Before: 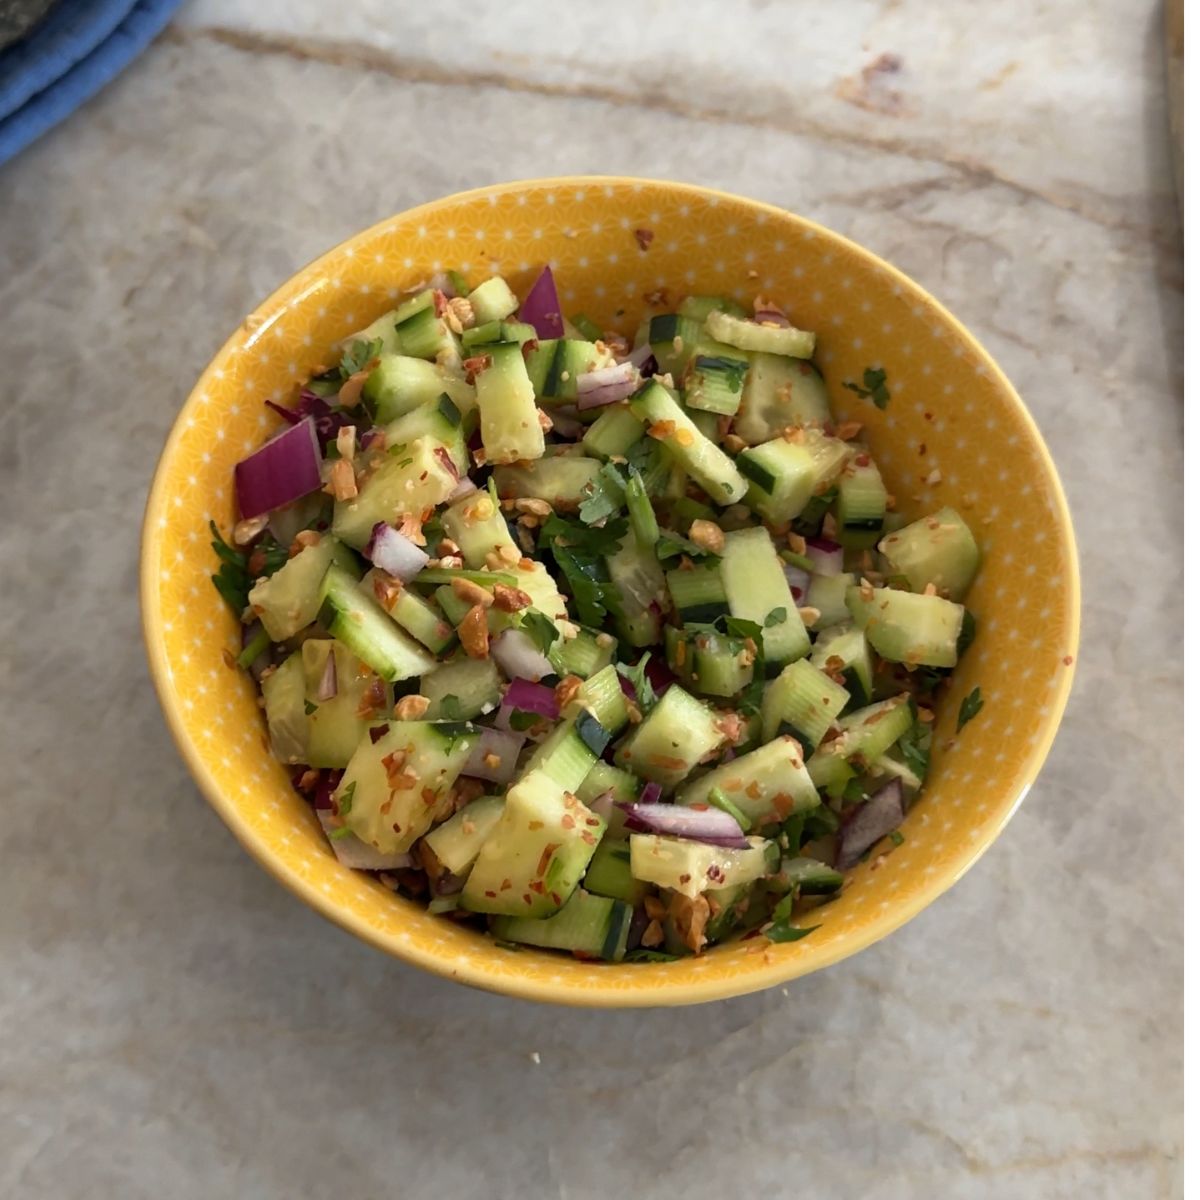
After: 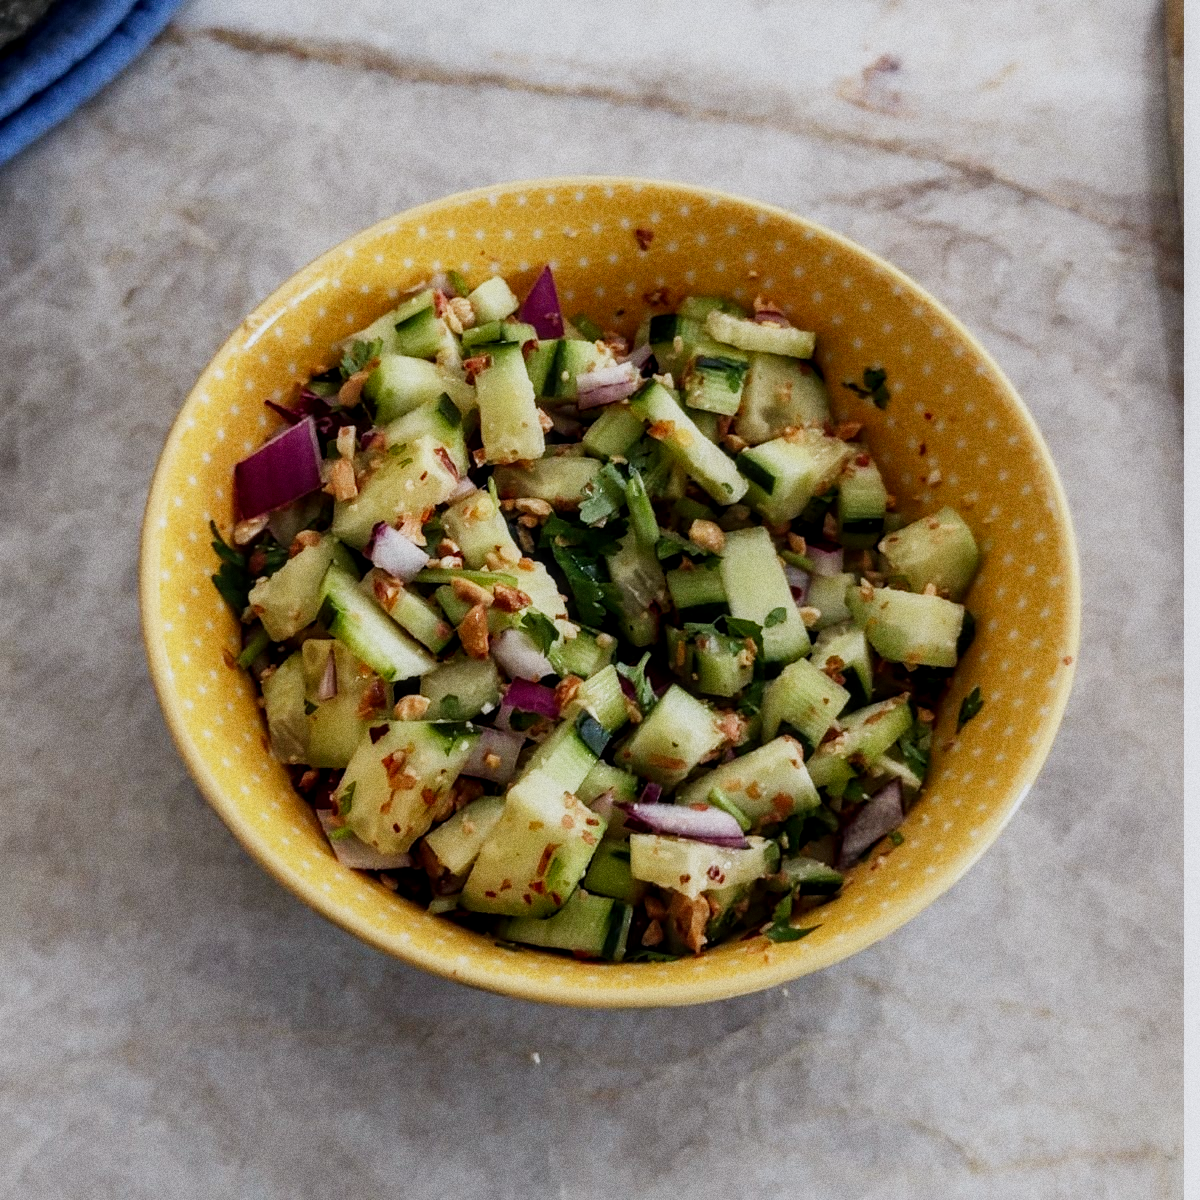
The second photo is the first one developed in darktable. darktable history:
local contrast: on, module defaults
sigmoid: contrast 1.6, skew -0.2, preserve hue 0%, red attenuation 0.1, red rotation 0.035, green attenuation 0.1, green rotation -0.017, blue attenuation 0.15, blue rotation -0.052, base primaries Rec2020
color calibration: illuminant as shot in camera, x 0.358, y 0.373, temperature 4628.91 K
grain: coarseness 9.61 ISO, strength 35.62%
